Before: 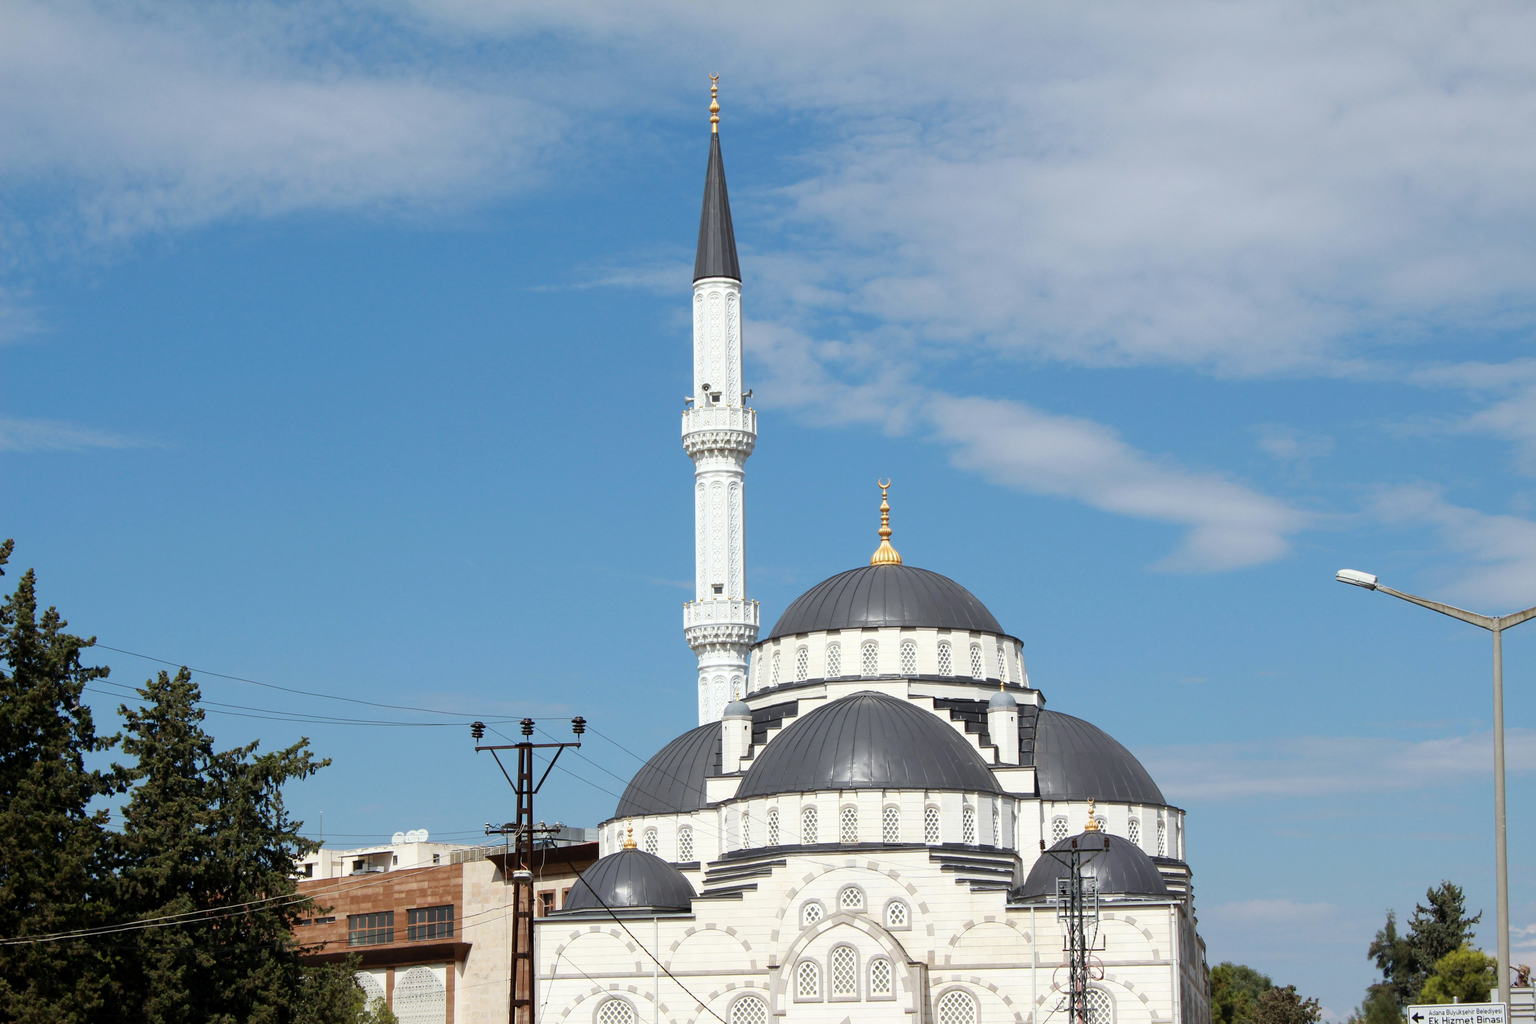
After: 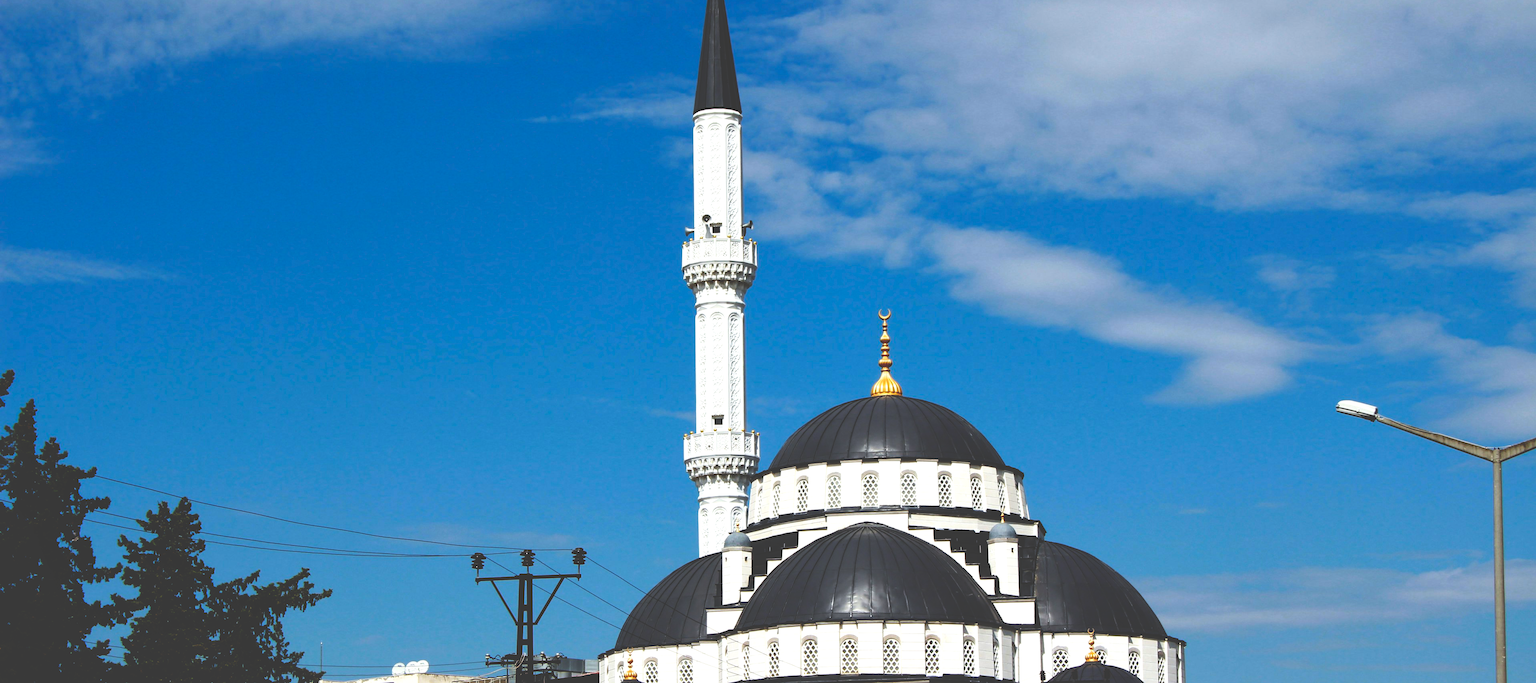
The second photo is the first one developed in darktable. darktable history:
crop: top 16.56%, bottom 16.679%
shadows and highlights: shadows 25.35, highlights -25.86
base curve: curves: ch0 [(0, 0.036) (0.083, 0.04) (0.804, 1)], preserve colors none
